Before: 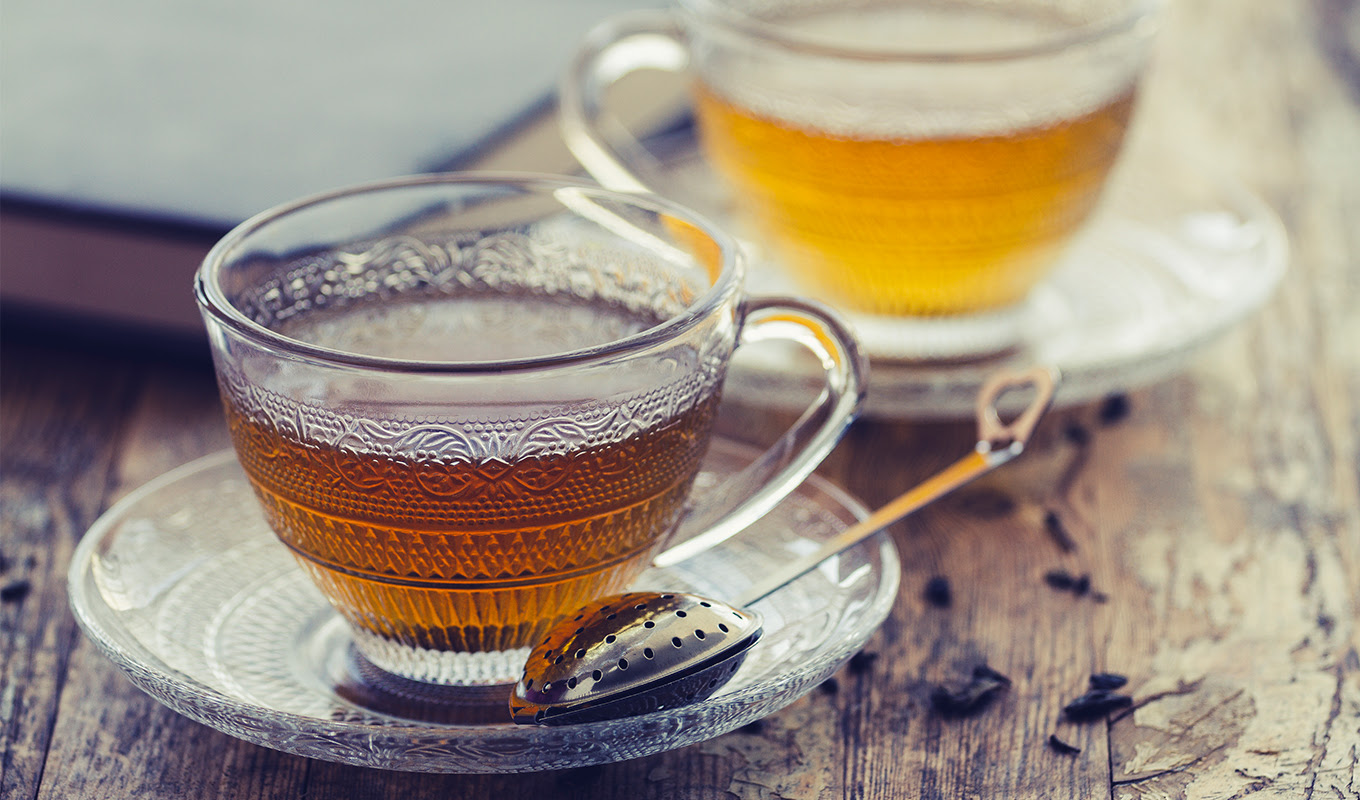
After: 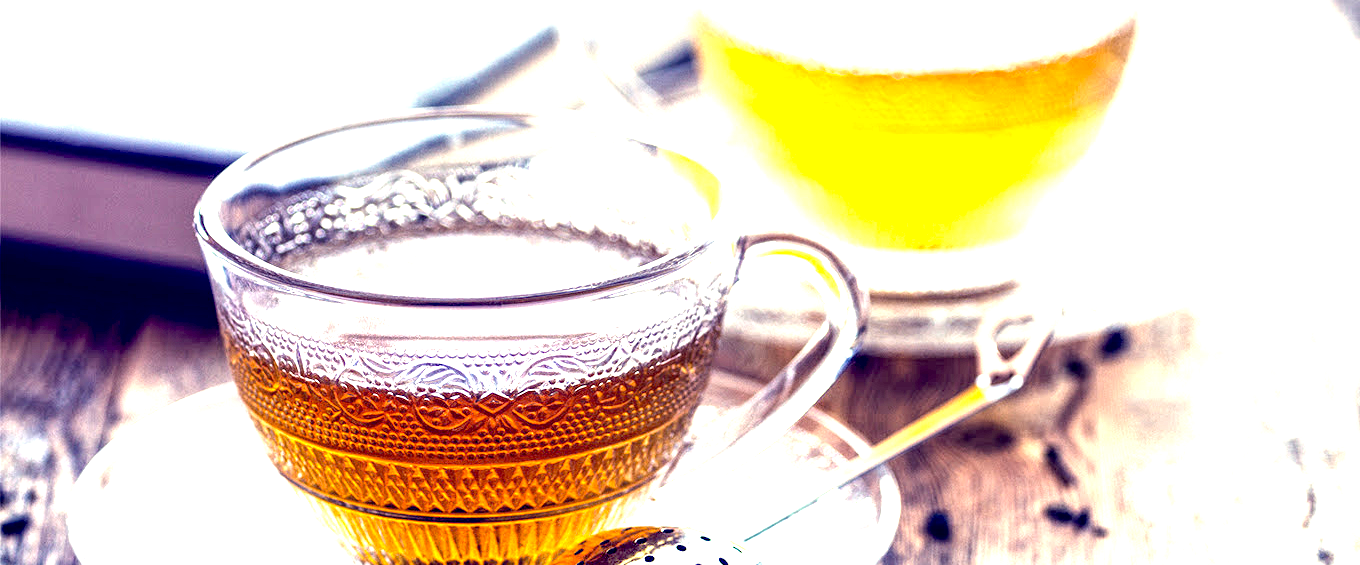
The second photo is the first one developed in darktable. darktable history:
crop and rotate: top 8.293%, bottom 20.996%
local contrast: highlights 60%, shadows 60%, detail 160%
exposure: black level correction 0.016, exposure 1.774 EV, compensate highlight preservation false
